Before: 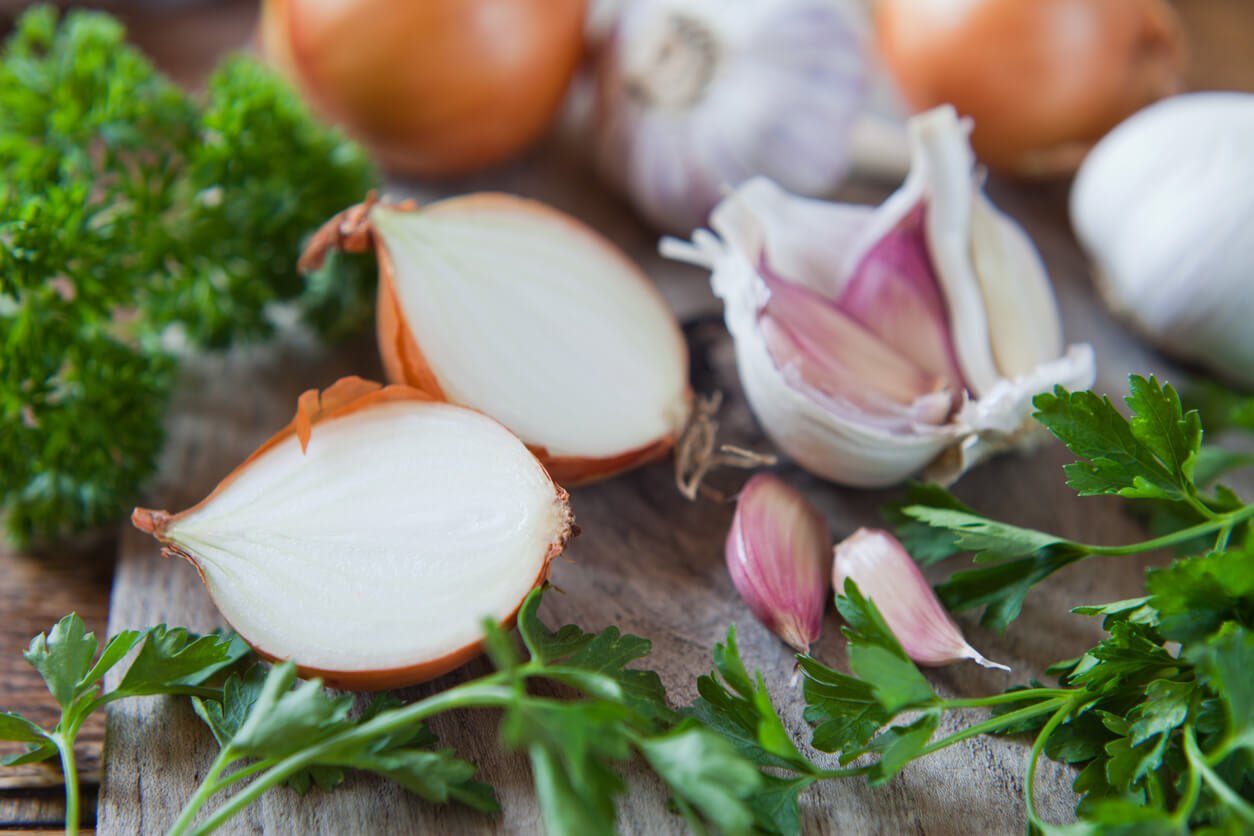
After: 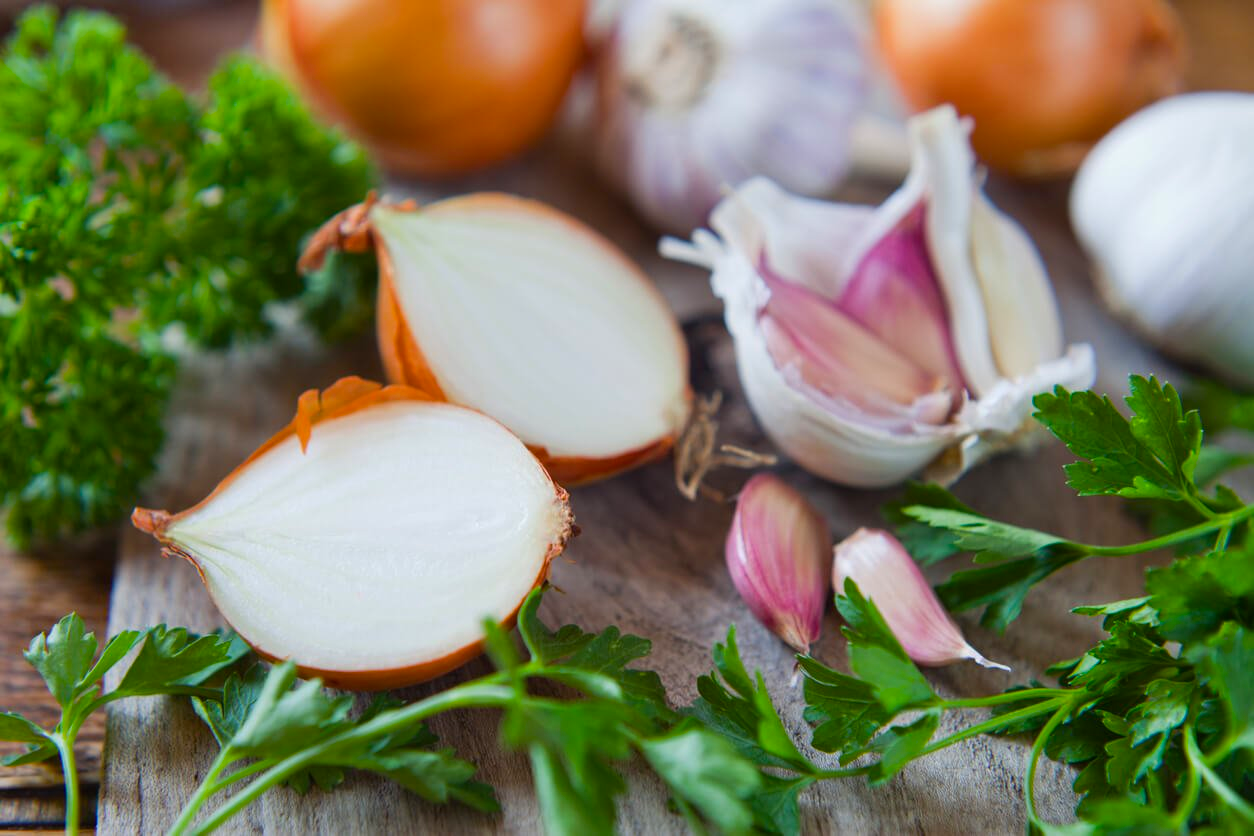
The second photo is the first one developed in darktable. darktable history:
color balance rgb: perceptual saturation grading › global saturation 29.872%
